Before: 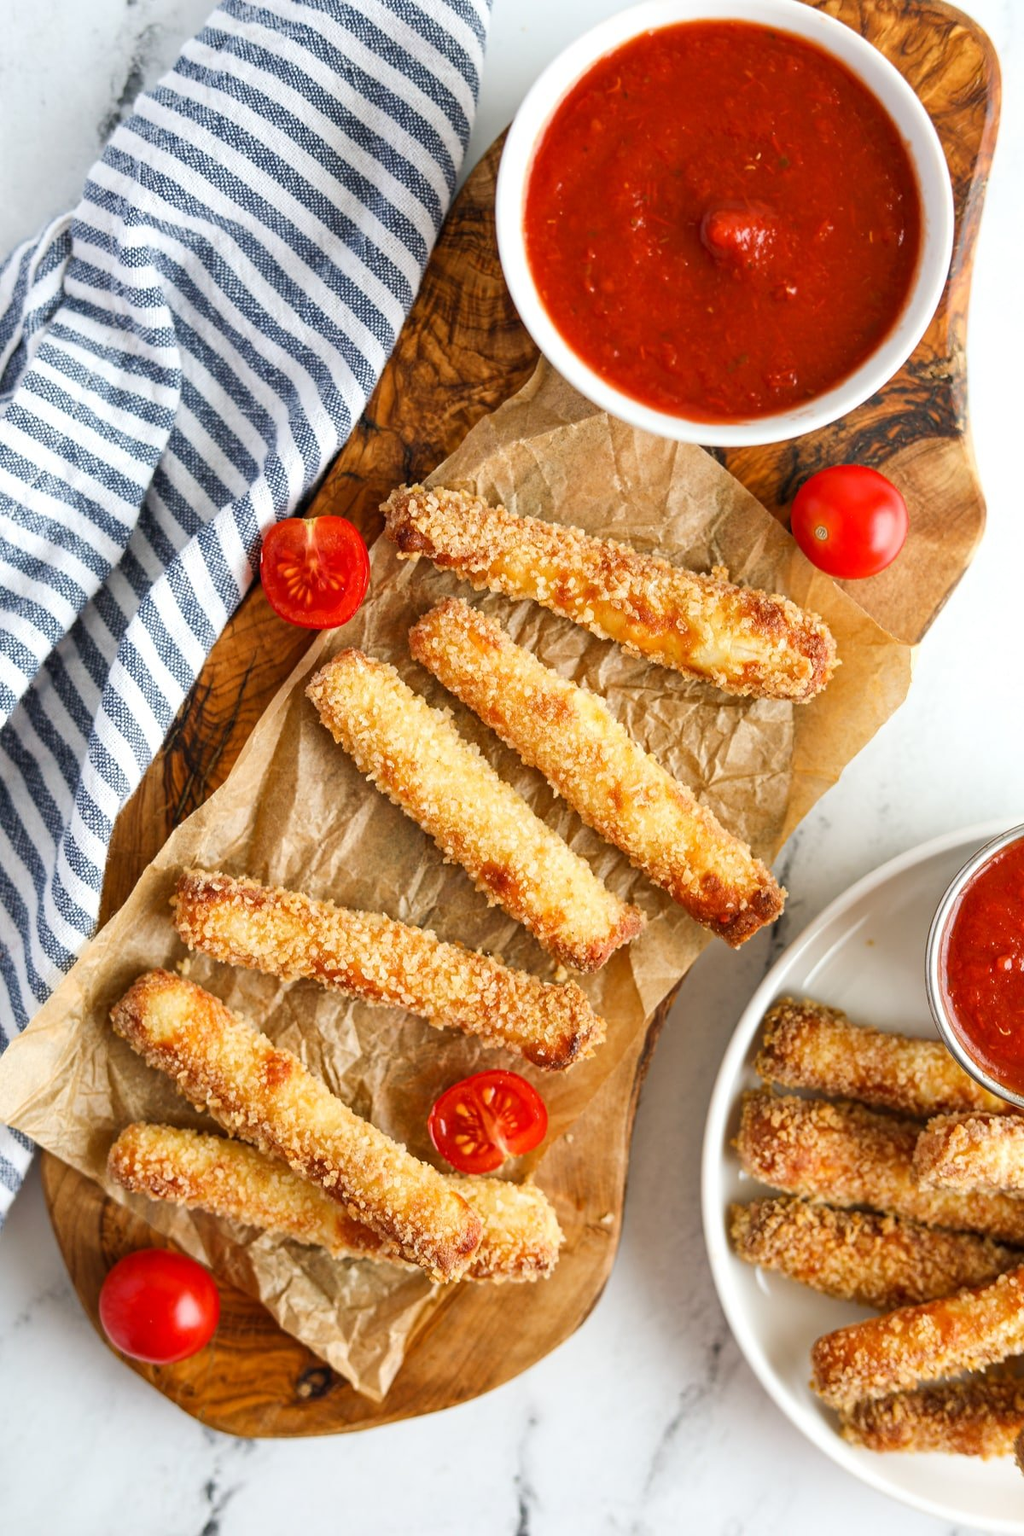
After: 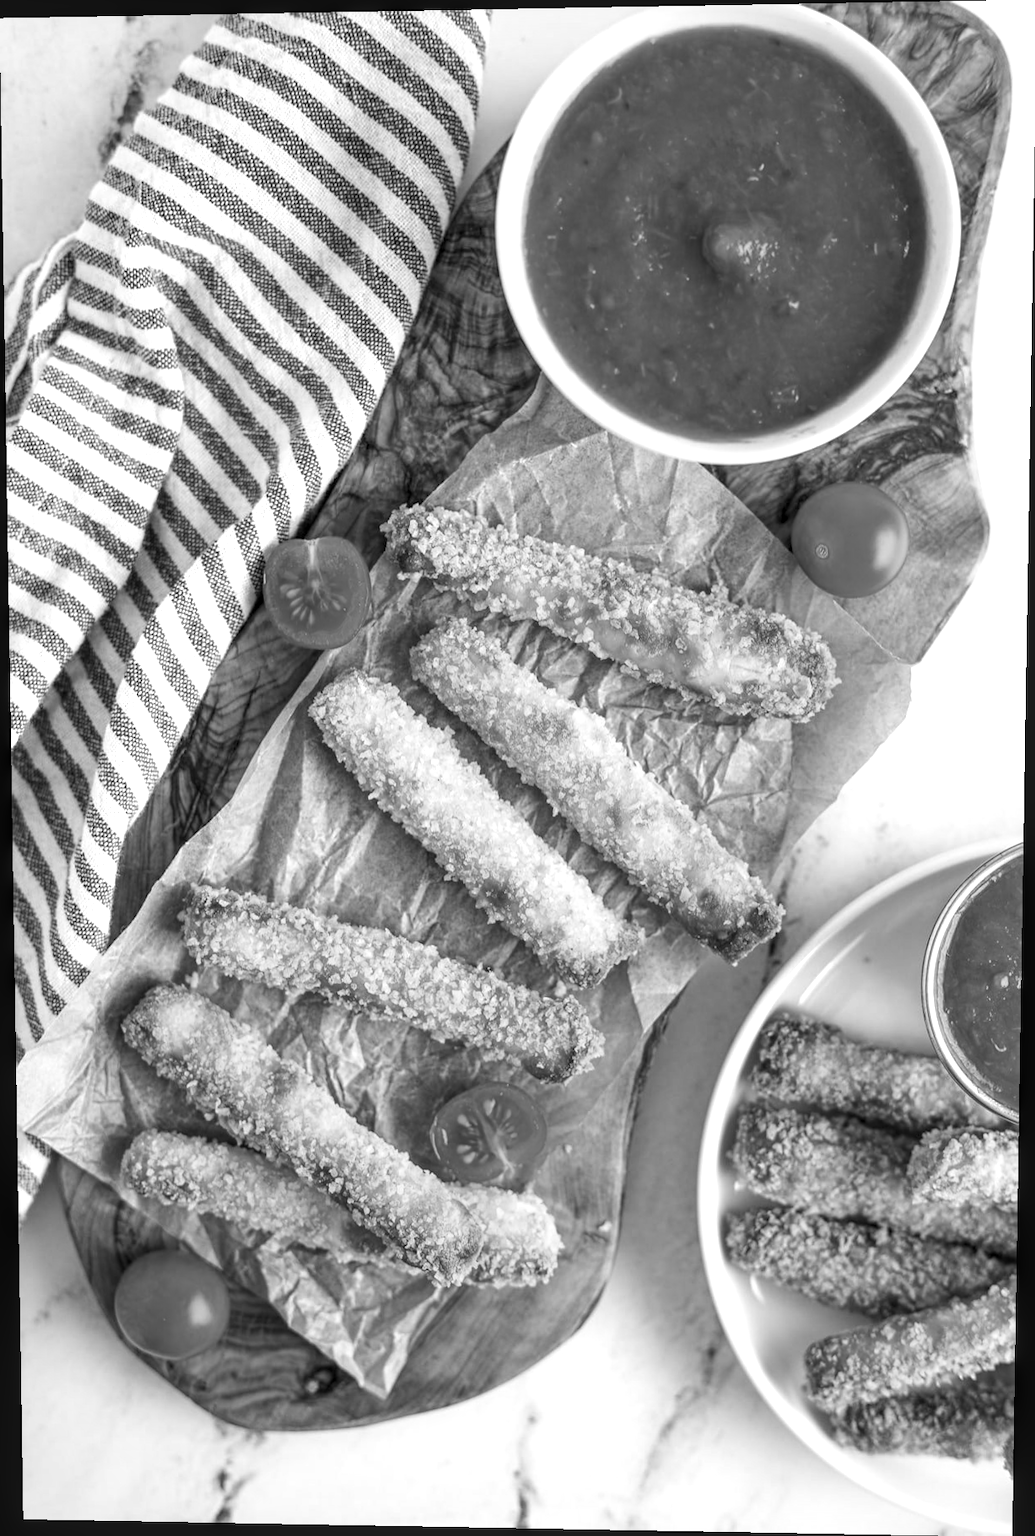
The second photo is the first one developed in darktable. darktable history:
exposure: exposure 0.485 EV, compensate highlight preservation false
rotate and perspective: lens shift (vertical) 0.048, lens shift (horizontal) -0.024, automatic cropping off
local contrast: on, module defaults
monochrome: size 1
color balance rgb: shadows lift › chroma 5.41%, shadows lift › hue 240°, highlights gain › chroma 3.74%, highlights gain › hue 60°, saturation formula JzAzBz (2021)
